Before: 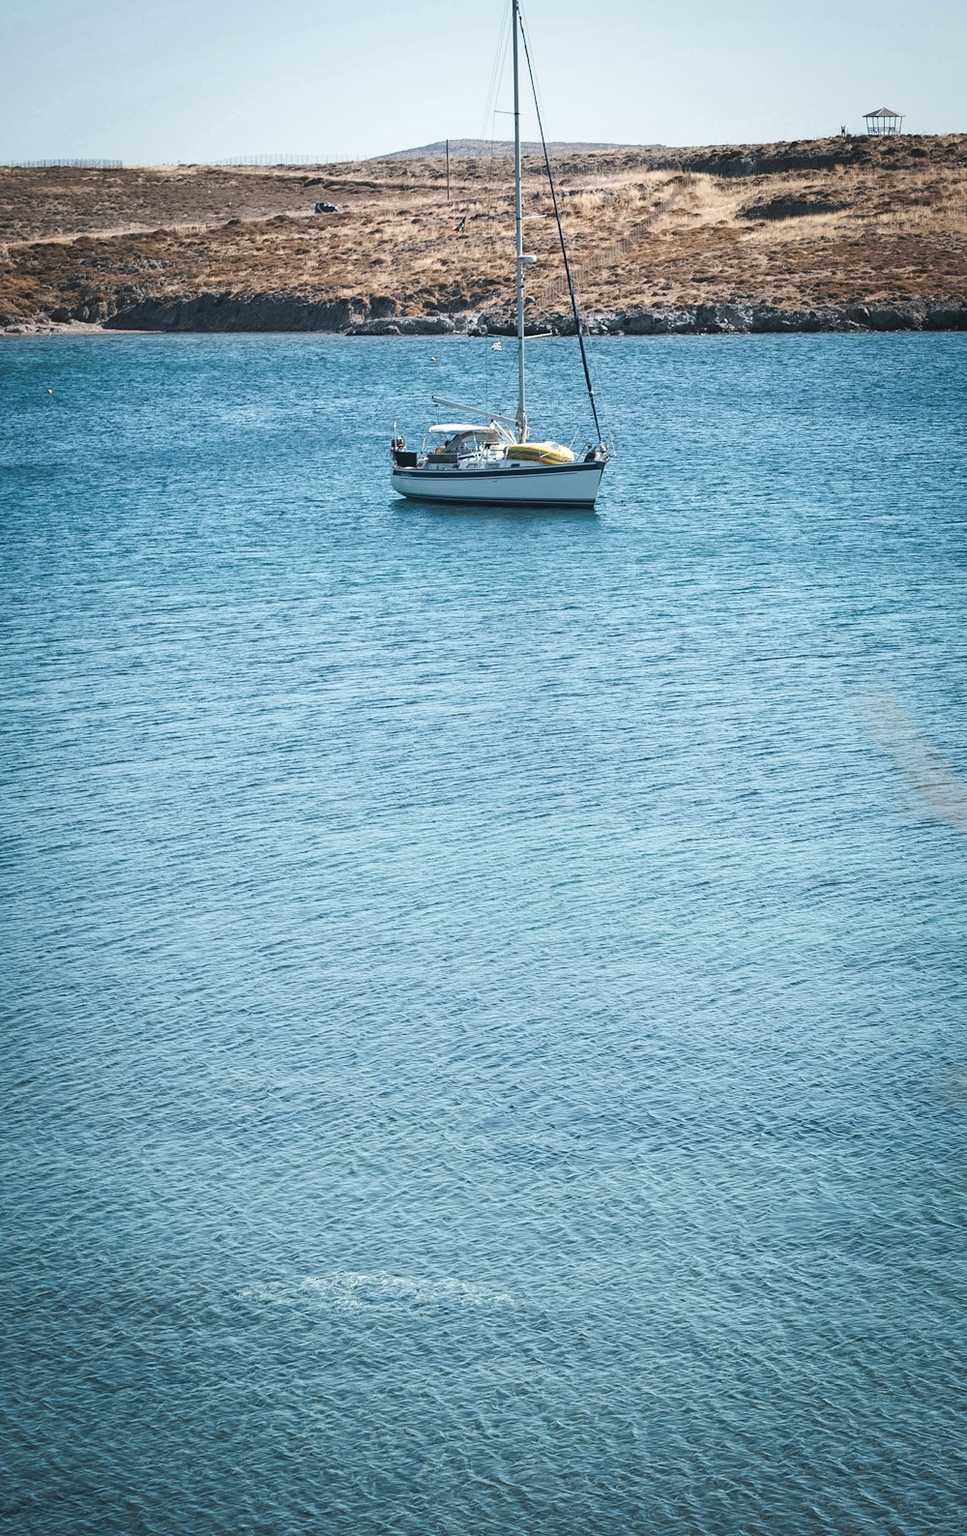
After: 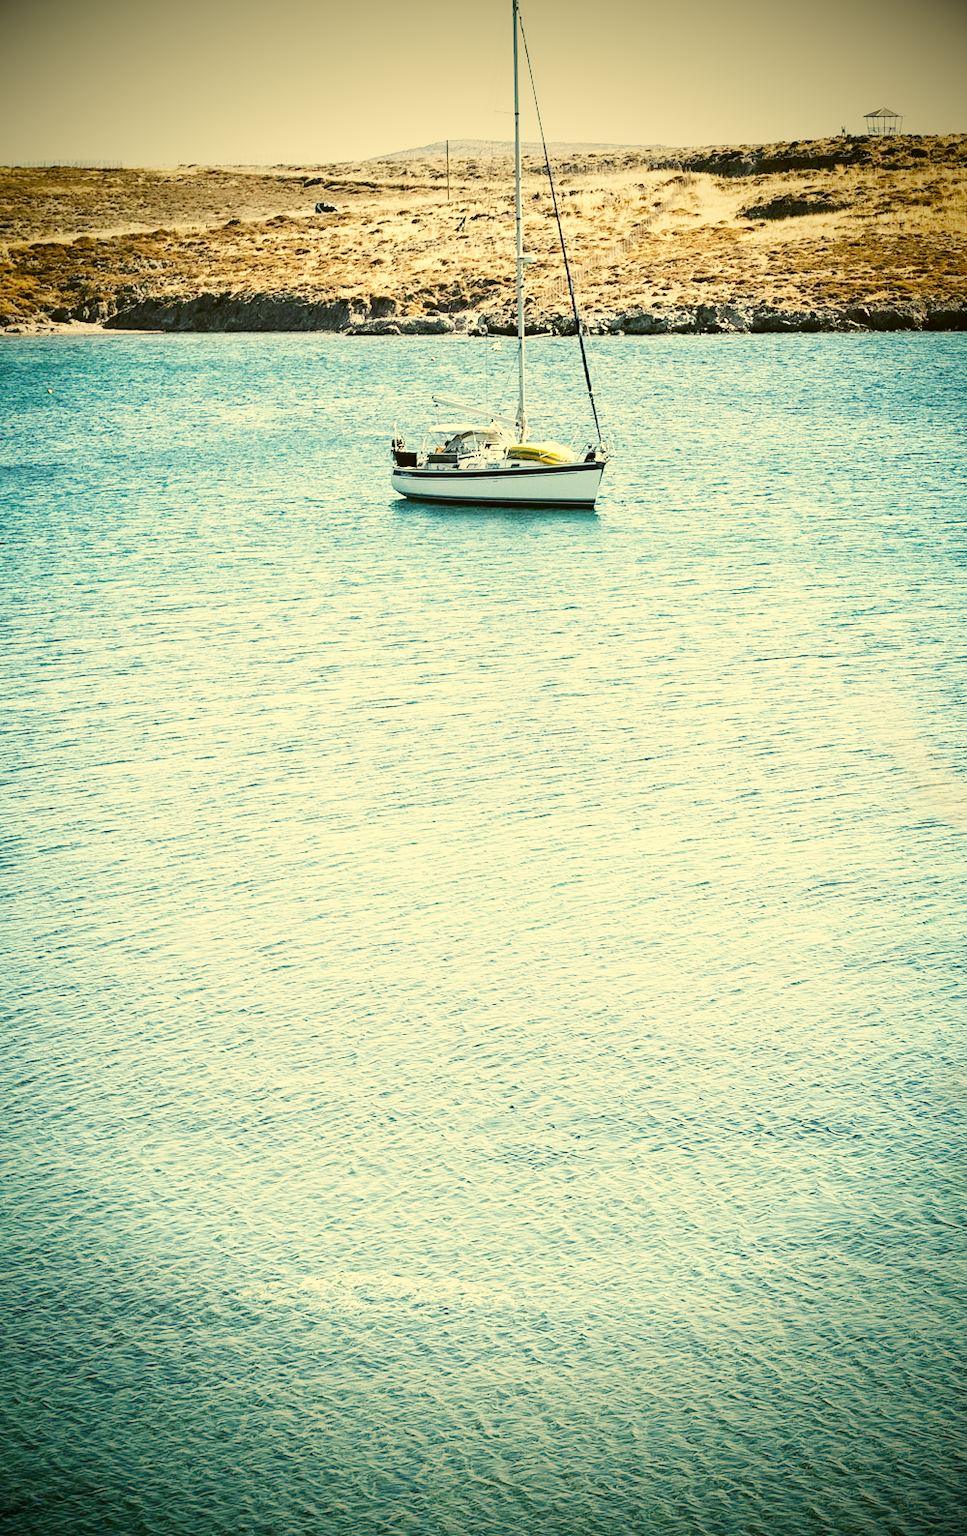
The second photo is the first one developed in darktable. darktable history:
color correction: highlights a* 0.152, highlights b* 29.56, shadows a* -0.17, shadows b* 21.34
vignetting: fall-off start 71.81%, brightness -0.989, saturation 0.496
base curve: curves: ch0 [(0, 0) (0, 0) (0.002, 0.001) (0.008, 0.003) (0.019, 0.011) (0.037, 0.037) (0.064, 0.11) (0.102, 0.232) (0.152, 0.379) (0.216, 0.524) (0.296, 0.665) (0.394, 0.789) (0.512, 0.881) (0.651, 0.945) (0.813, 0.986) (1, 1)], preserve colors none
